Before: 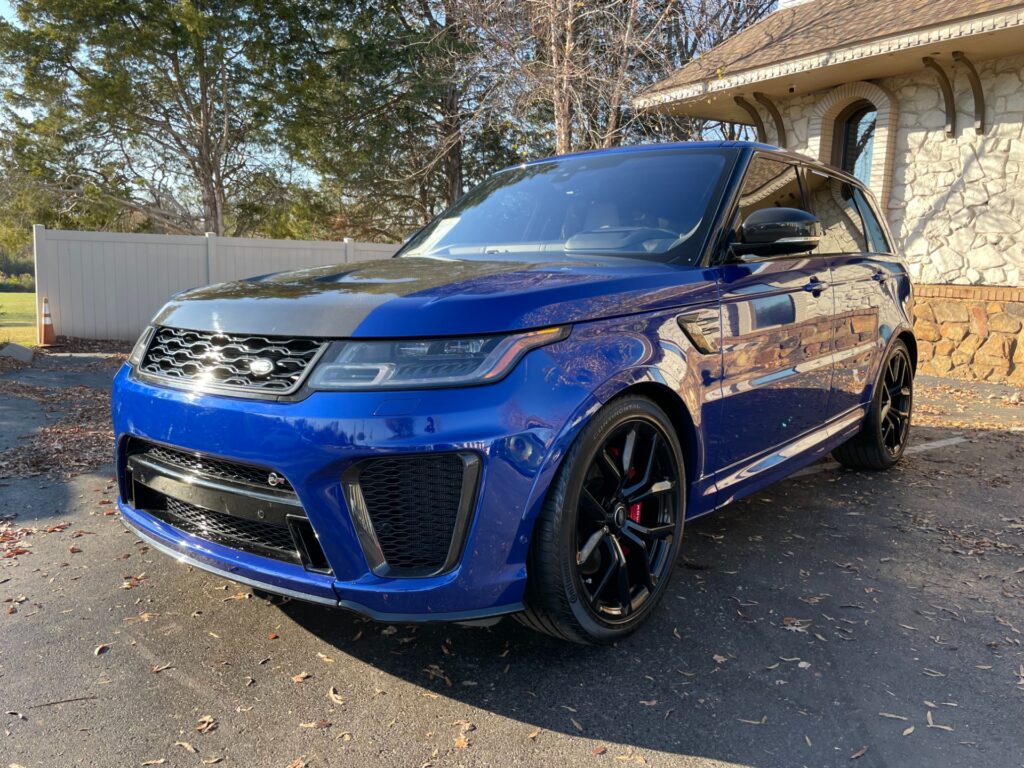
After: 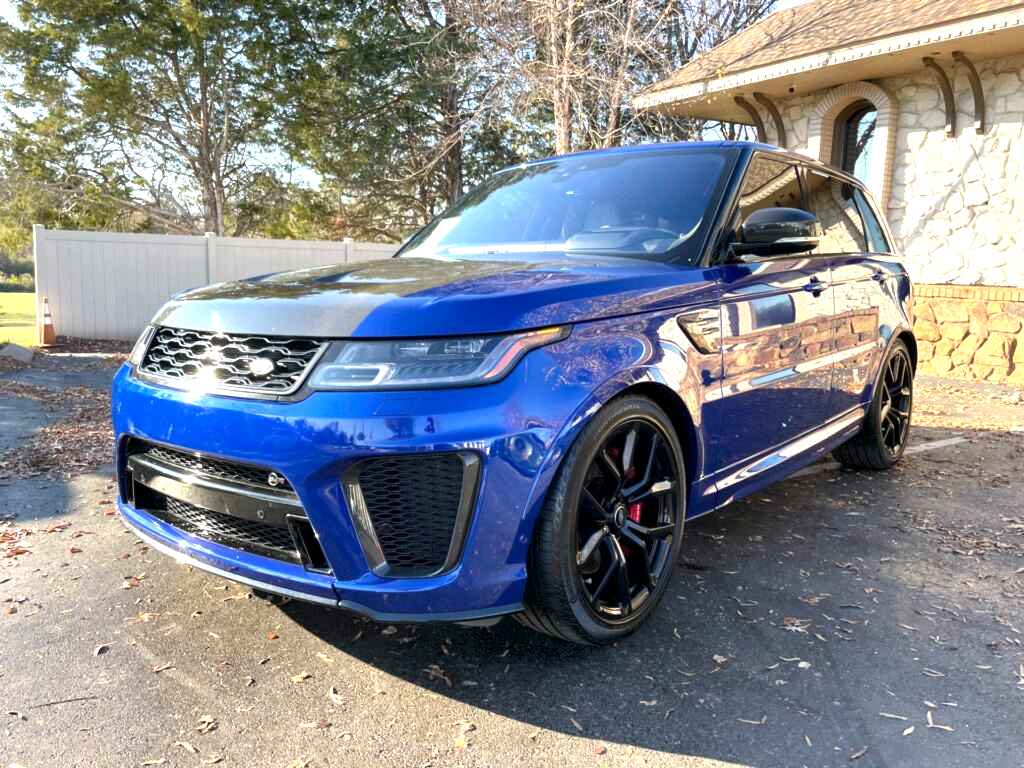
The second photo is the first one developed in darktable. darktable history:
local contrast: highlights 100%, shadows 100%, detail 120%, midtone range 0.2
exposure: exposure 1 EV, compensate highlight preservation false
